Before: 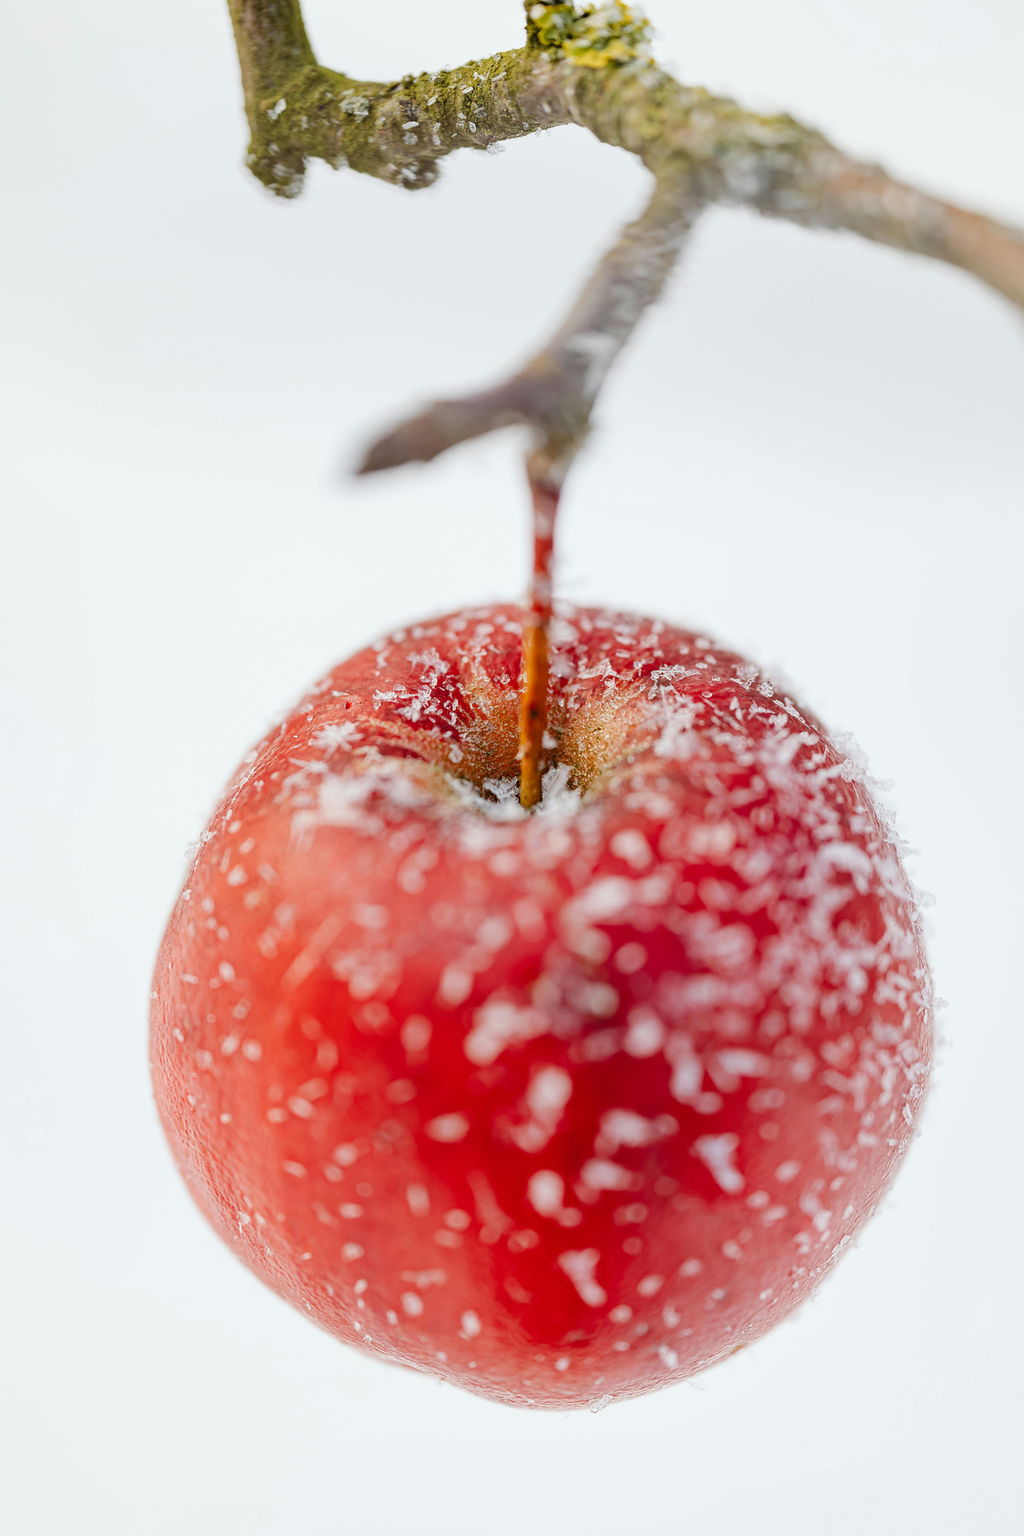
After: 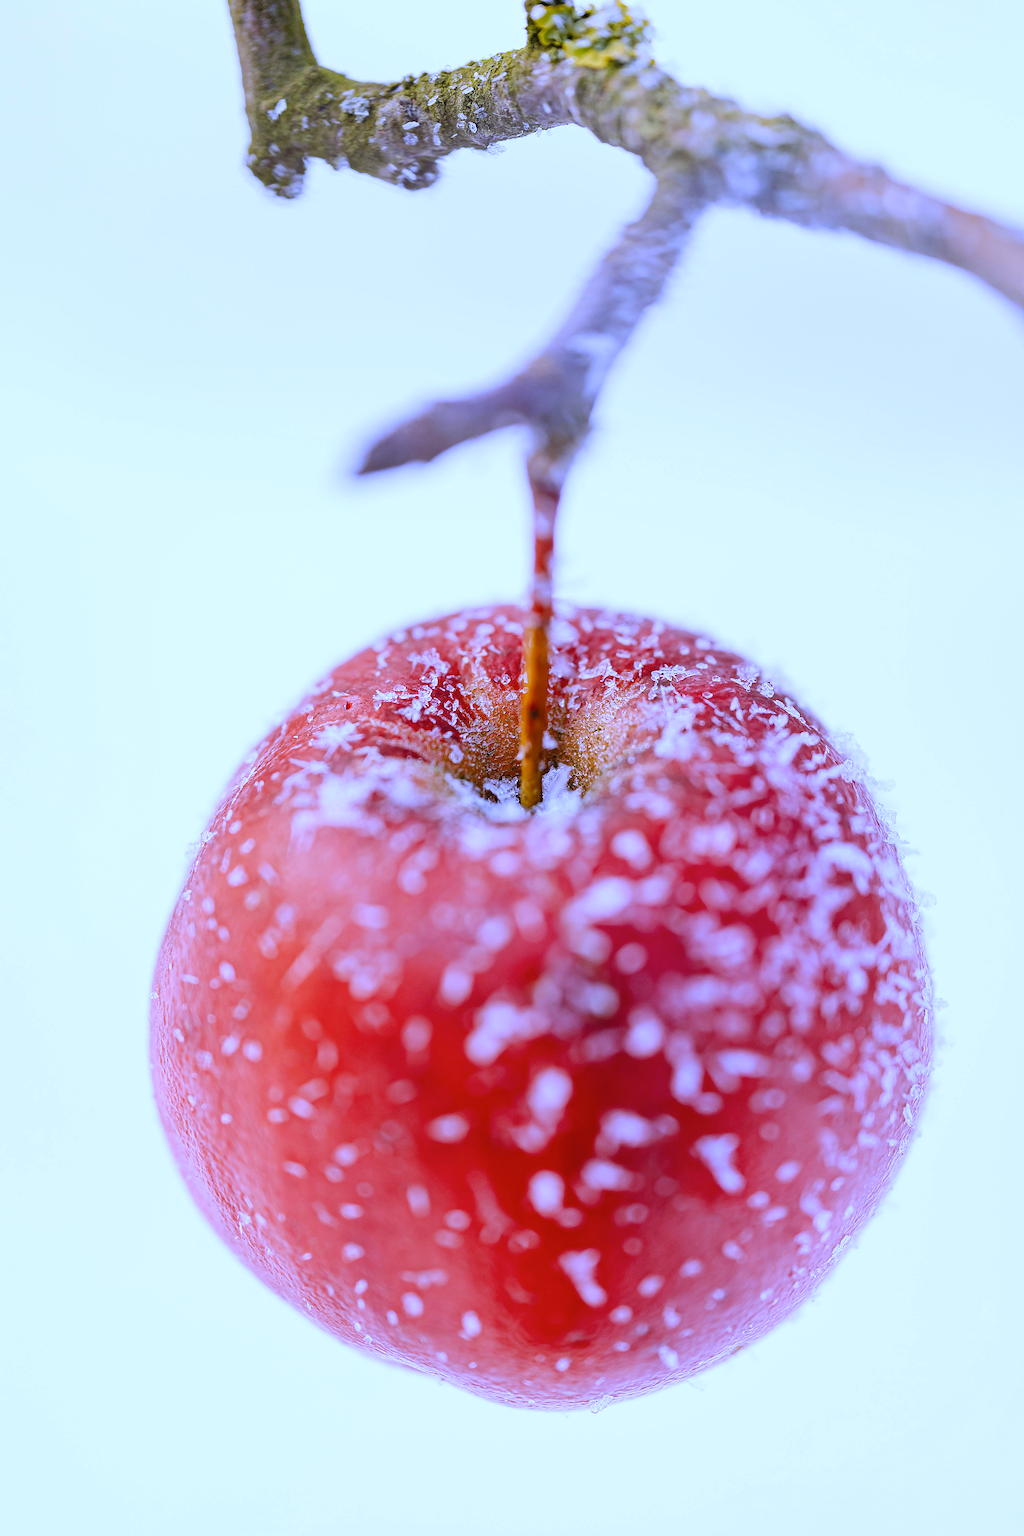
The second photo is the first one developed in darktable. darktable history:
sharpen: on, module defaults
white balance: red 0.98, blue 1.61
color correction: highlights a* -6.69, highlights b* 0.49
